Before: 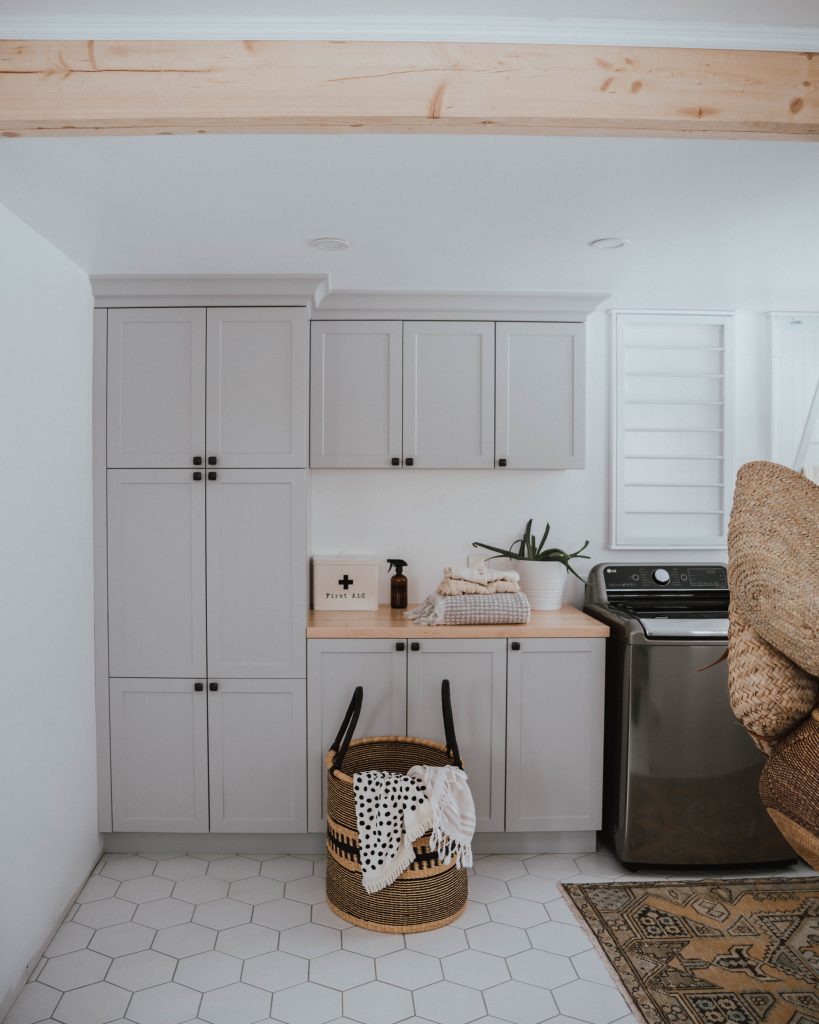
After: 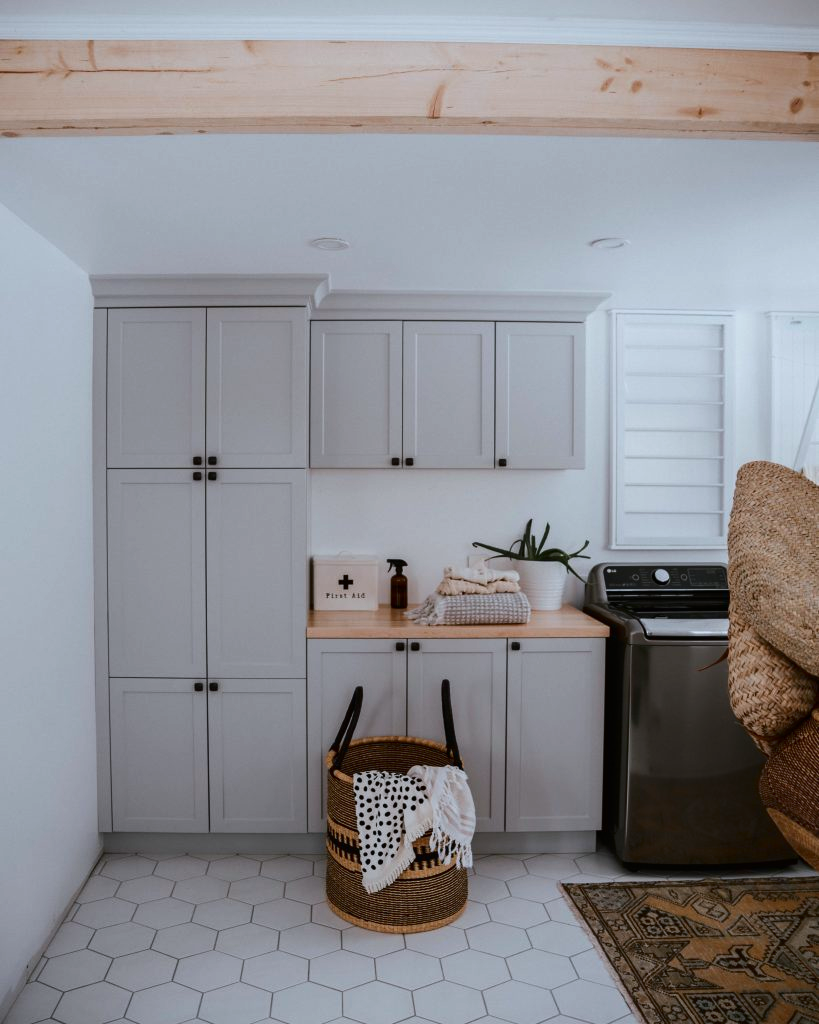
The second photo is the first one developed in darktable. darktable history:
contrast brightness saturation: contrast 0.12, brightness -0.12, saturation 0.2
color correction: highlights a* -0.137, highlights b* -5.91, shadows a* -0.137, shadows b* -0.137
